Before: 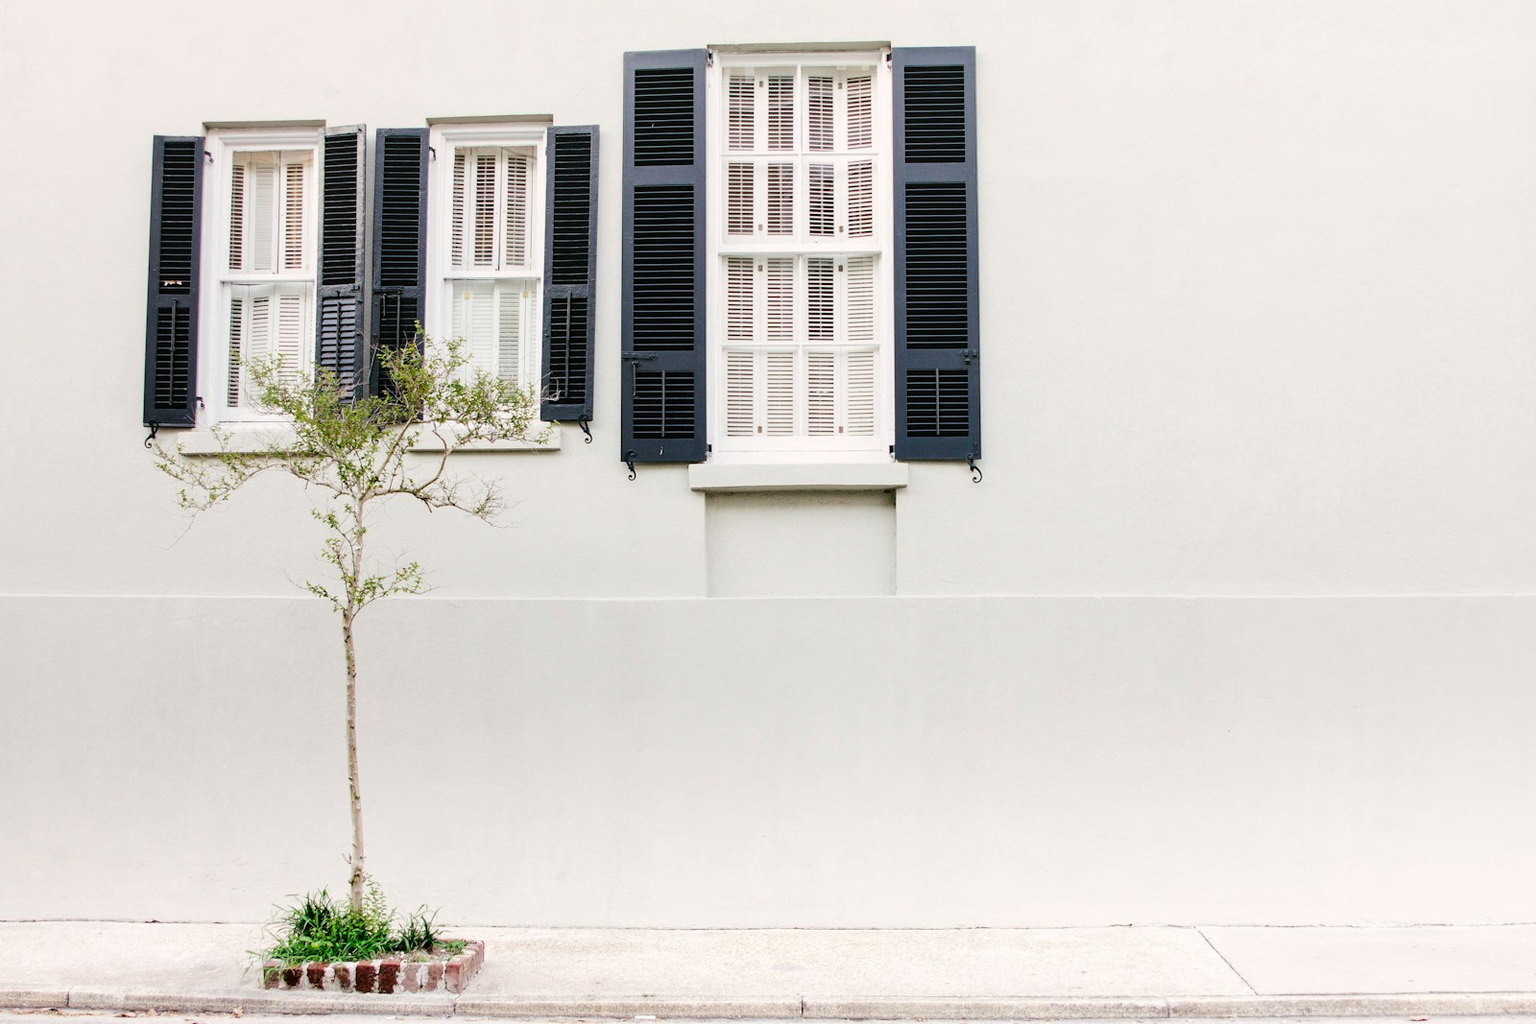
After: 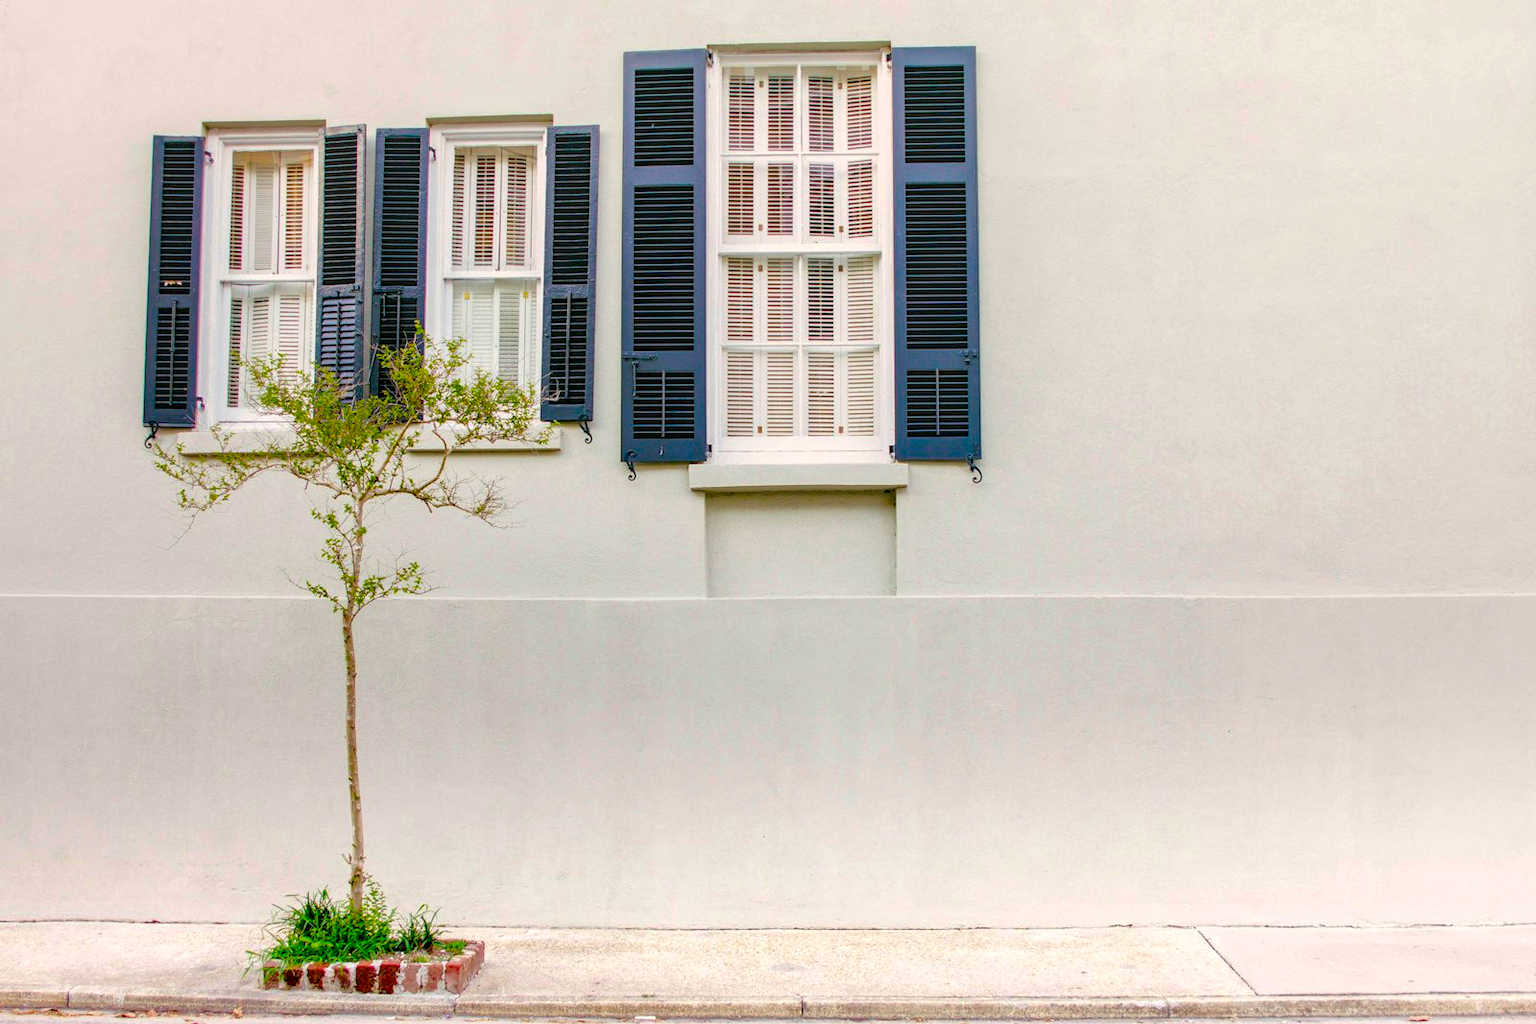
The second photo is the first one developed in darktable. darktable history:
local contrast: detail 130%
shadows and highlights: on, module defaults
levels: black 3.82%, levels [0, 0.478, 1]
color balance rgb: linear chroma grading › global chroma 49.796%, perceptual saturation grading › global saturation 30.313%
